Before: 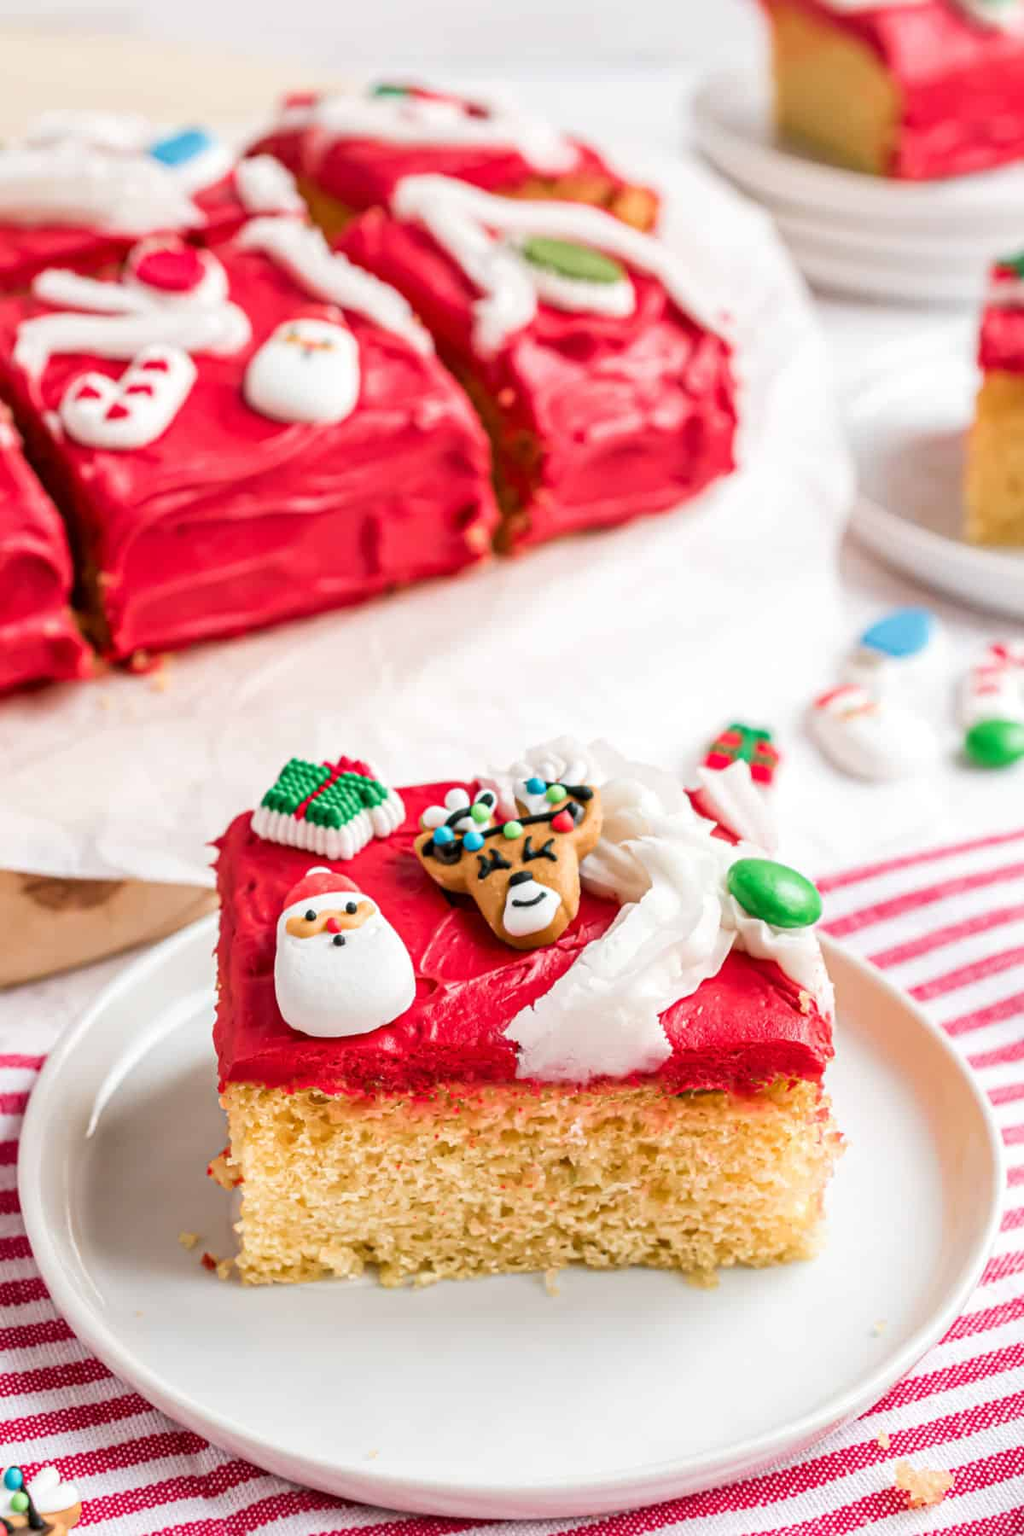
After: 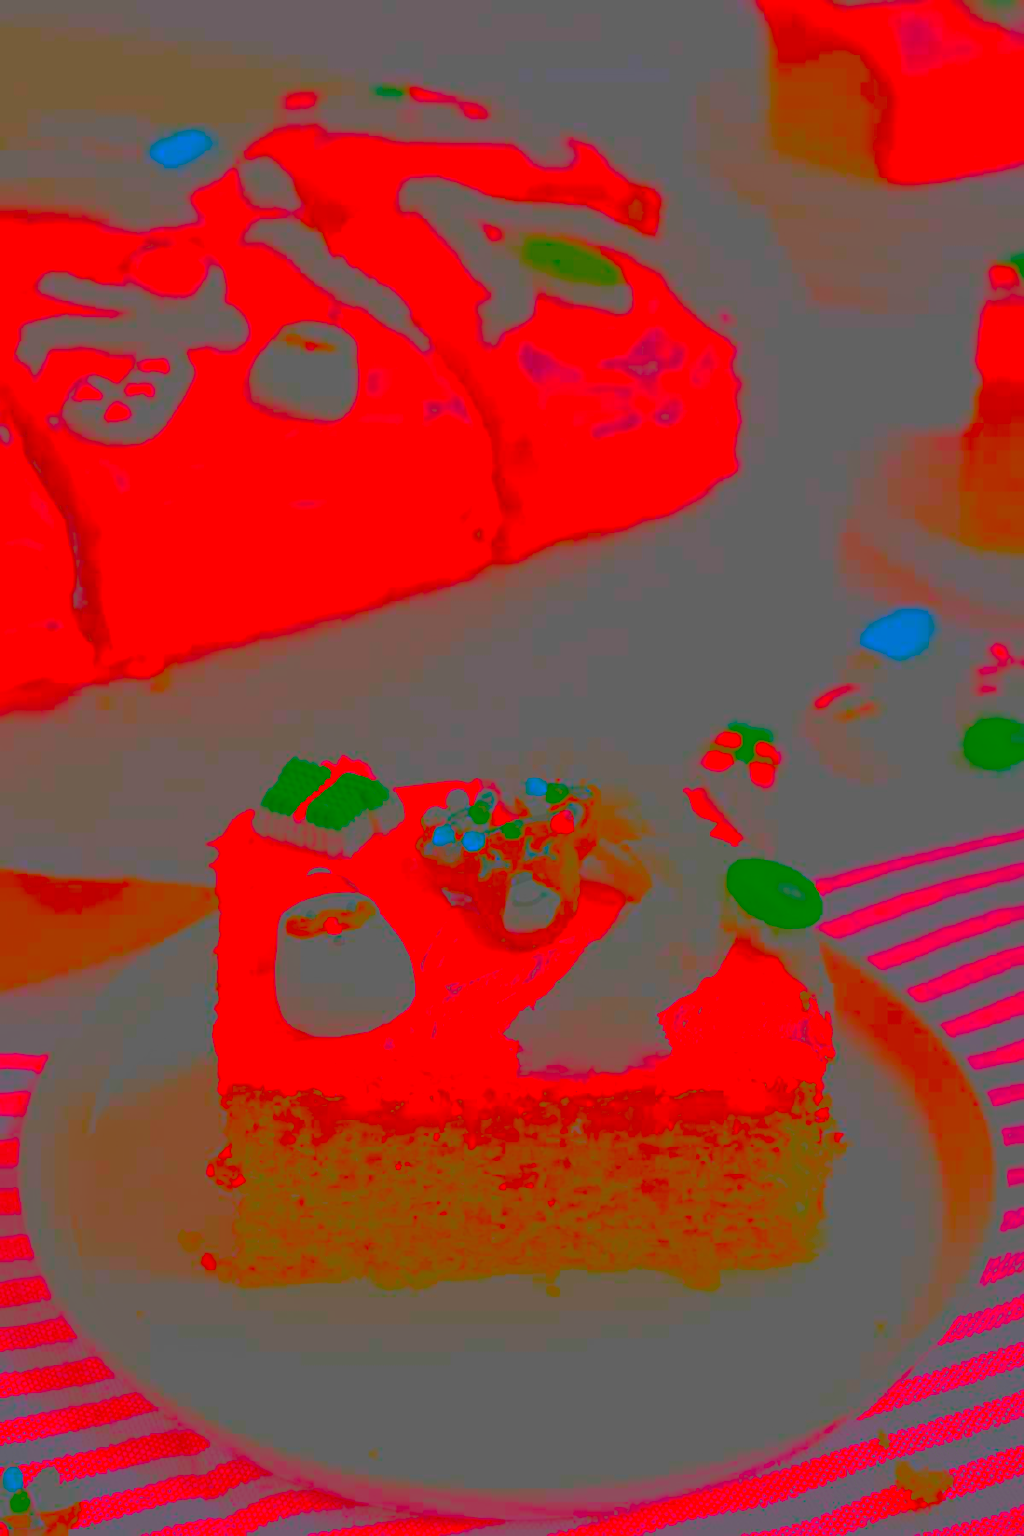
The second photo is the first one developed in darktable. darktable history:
exposure: black level correction 0.001, exposure 1.648 EV, compensate exposure bias true, compensate highlight preservation false
sharpen: amount 1.986
contrast brightness saturation: contrast -0.976, brightness -0.173, saturation 0.736
